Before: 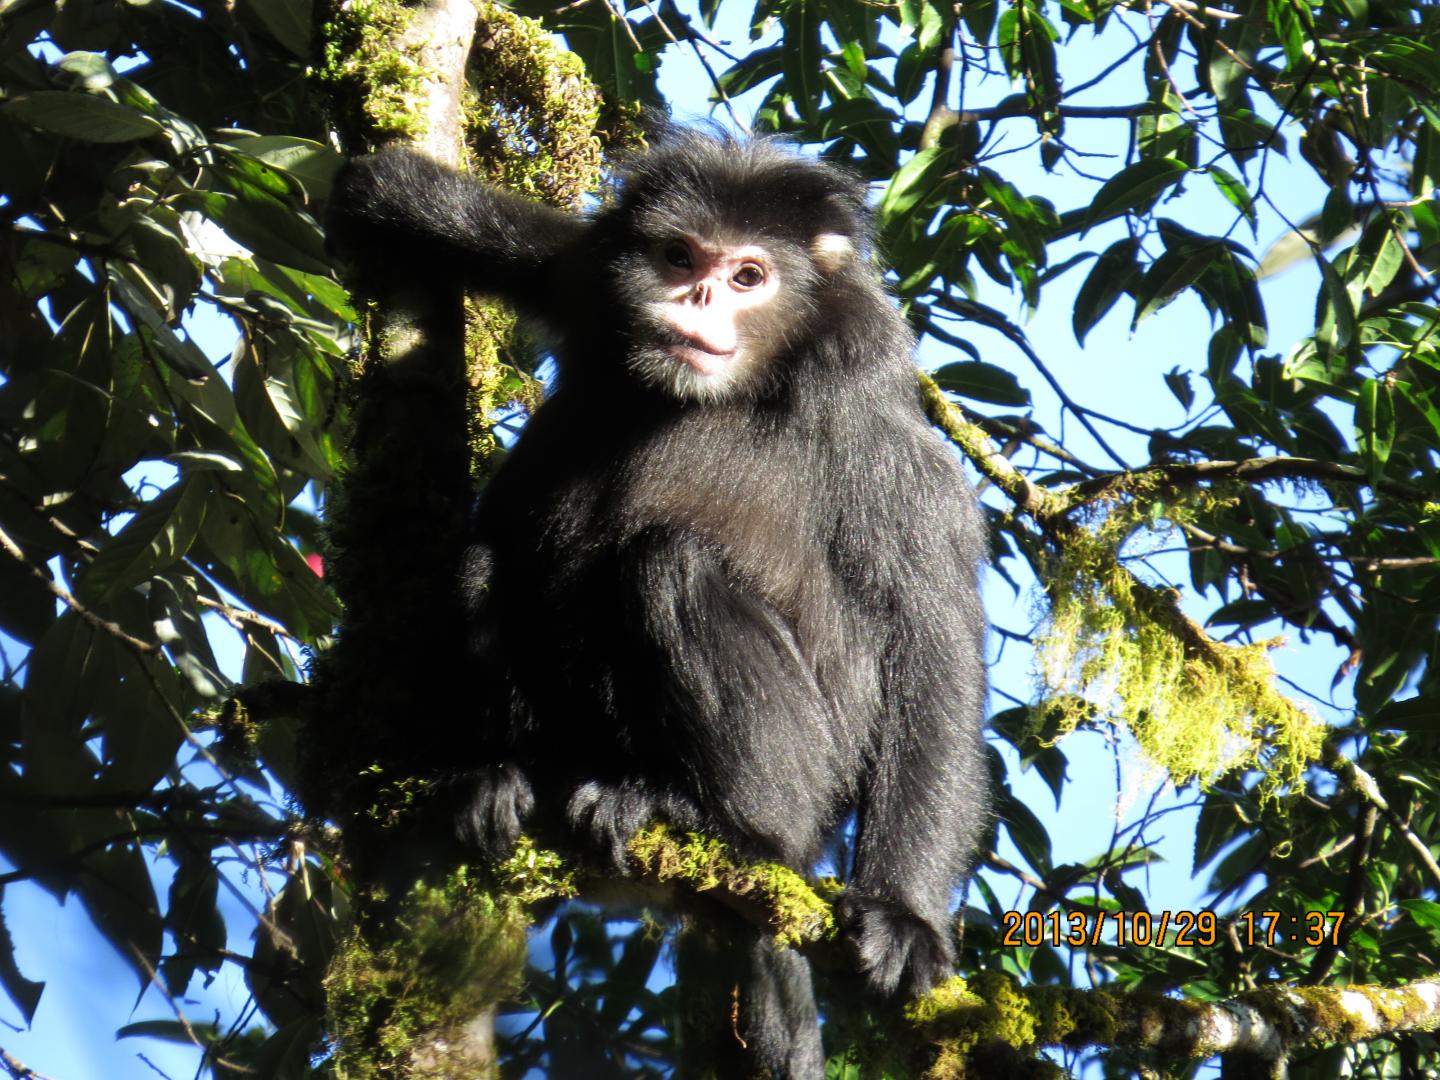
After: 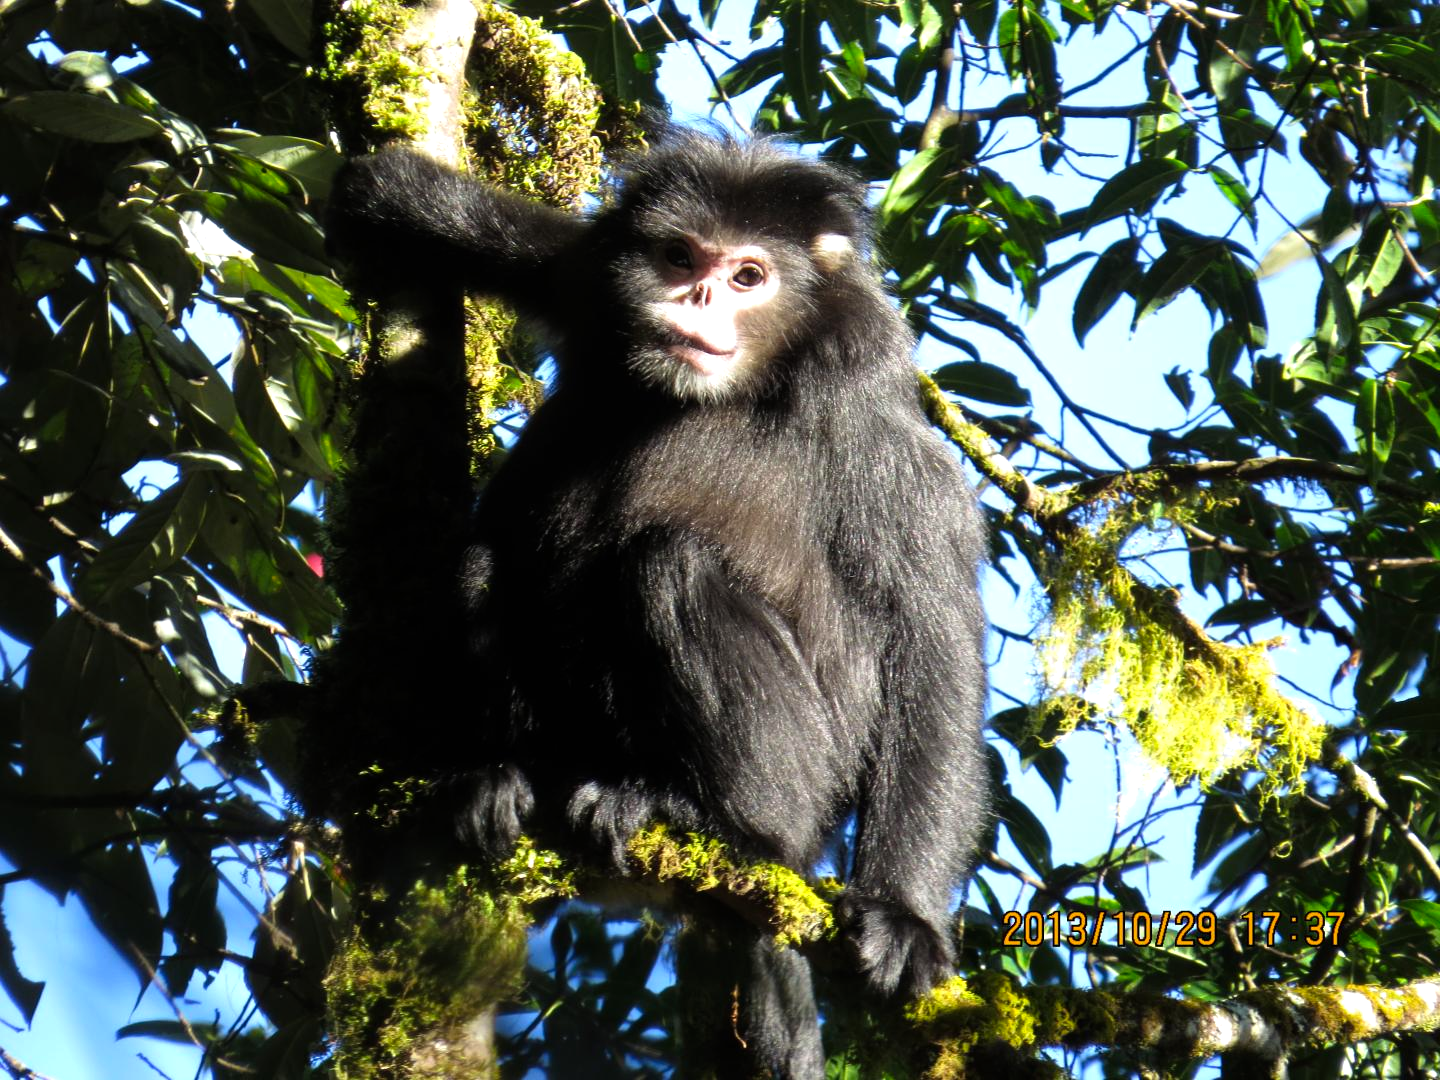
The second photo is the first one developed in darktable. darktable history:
color balance rgb: linear chroma grading › global chroma 1.612%, linear chroma grading › mid-tones -0.859%, perceptual saturation grading › global saturation -0.064%, global vibrance 24.965%, contrast 10.606%
